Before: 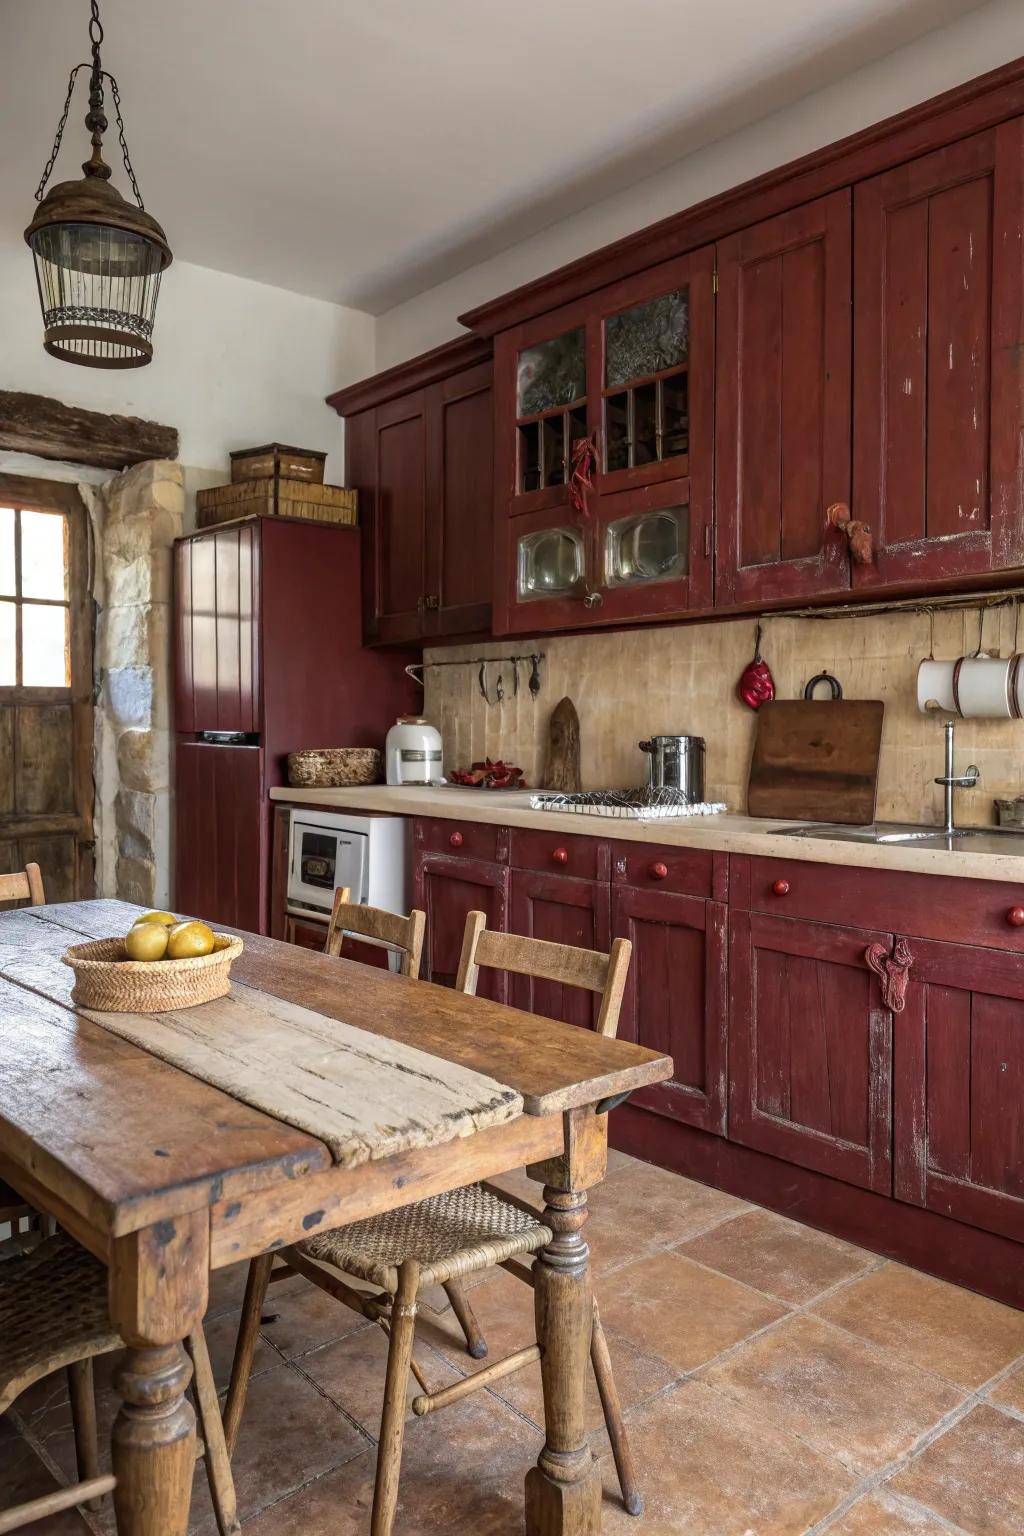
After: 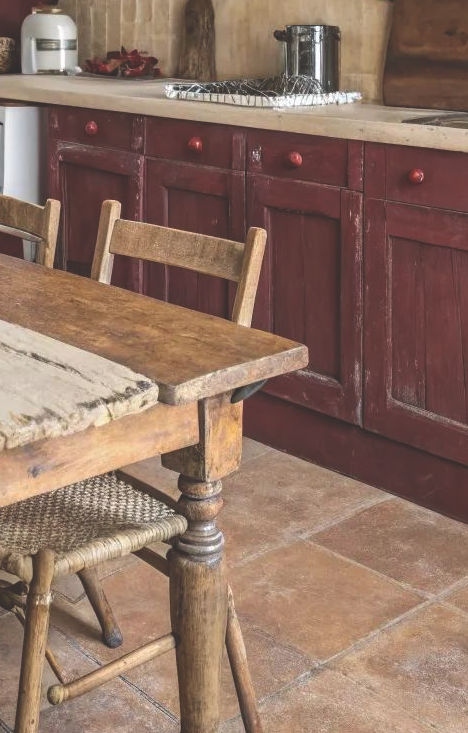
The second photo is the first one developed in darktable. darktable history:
exposure: black level correction -0.027, compensate highlight preservation false
crop: left 35.728%, top 46.299%, right 18.12%, bottom 5.931%
